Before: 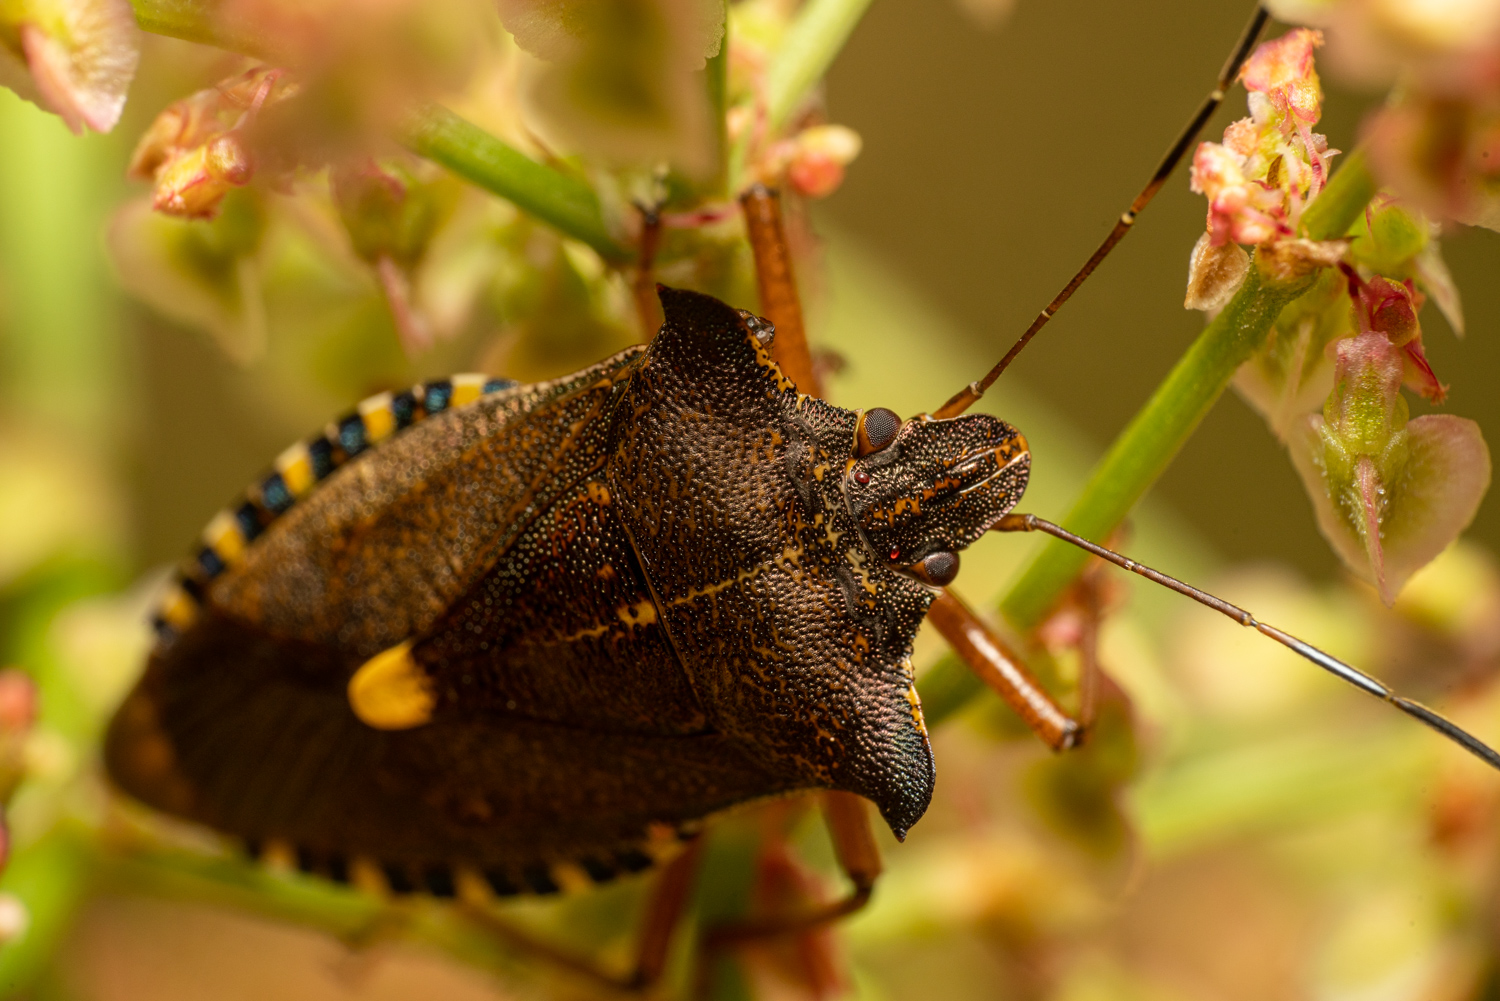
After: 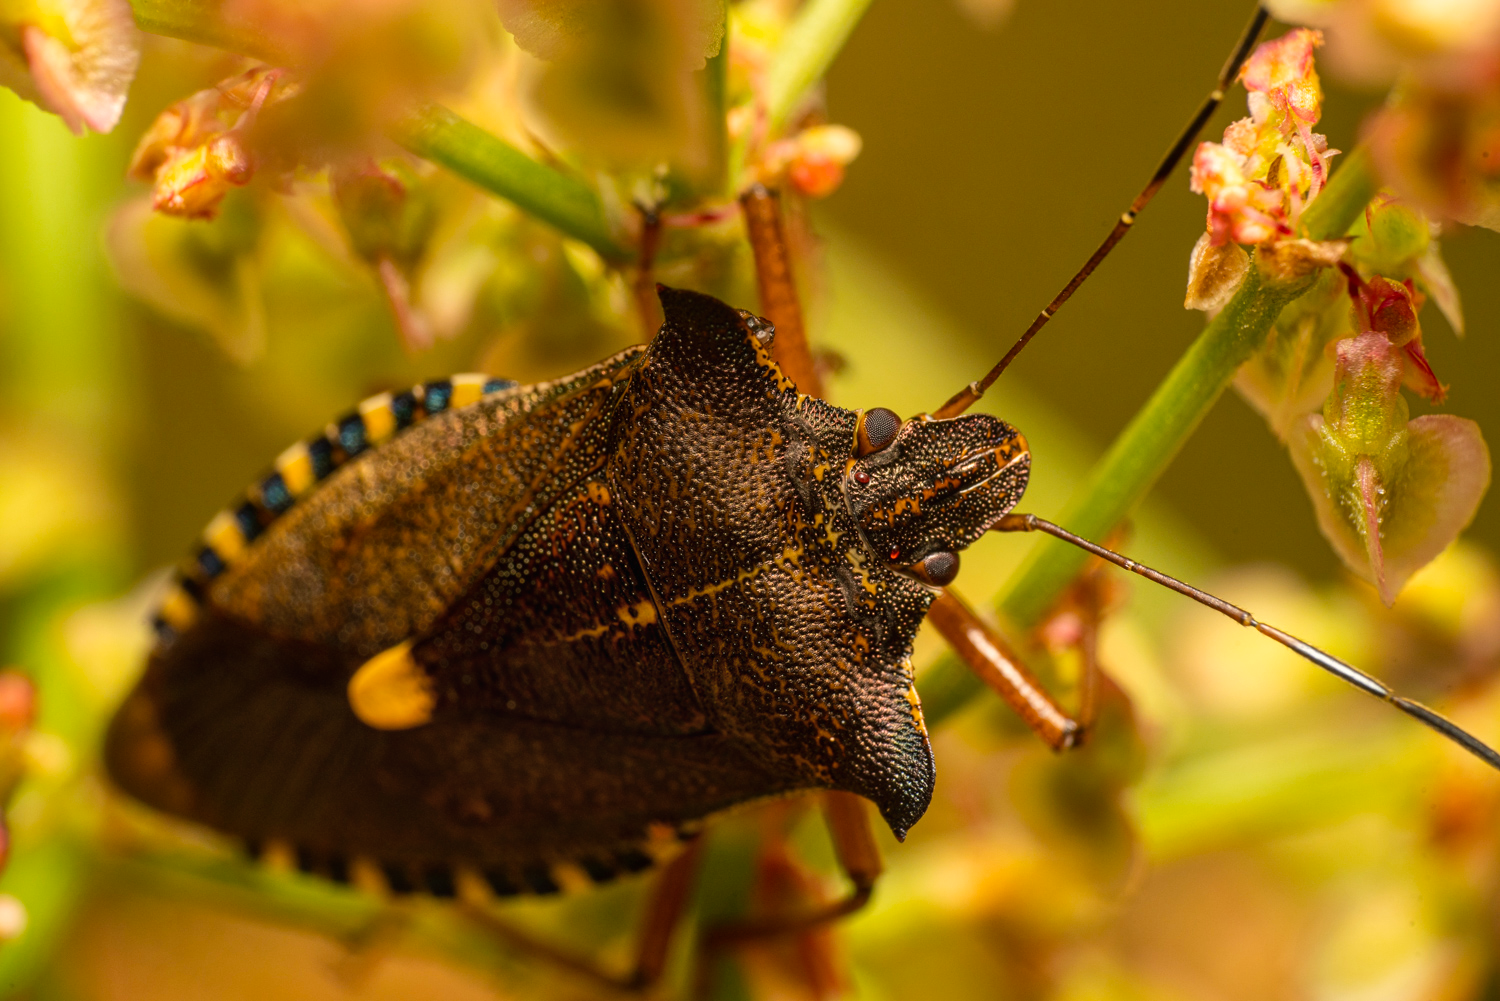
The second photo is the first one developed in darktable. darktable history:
color balance rgb: highlights gain › chroma 1.591%, highlights gain › hue 54.91°, global offset › luminance 0.271%, global offset › hue 171.04°, linear chroma grading › global chroma 15.572%, perceptual saturation grading › global saturation 0.579%, global vibrance 7.27%, saturation formula JzAzBz (2021)
local contrast: mode bilateral grid, contrast 21, coarseness 51, detail 120%, midtone range 0.2
